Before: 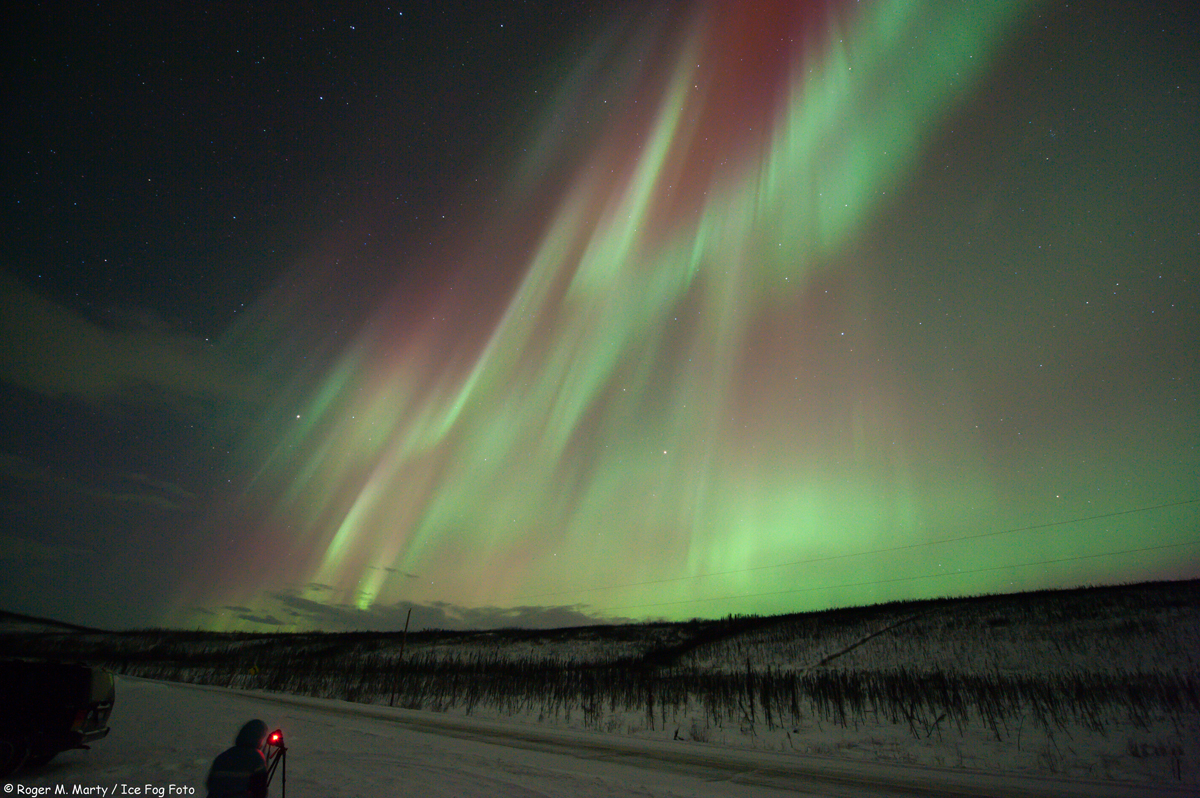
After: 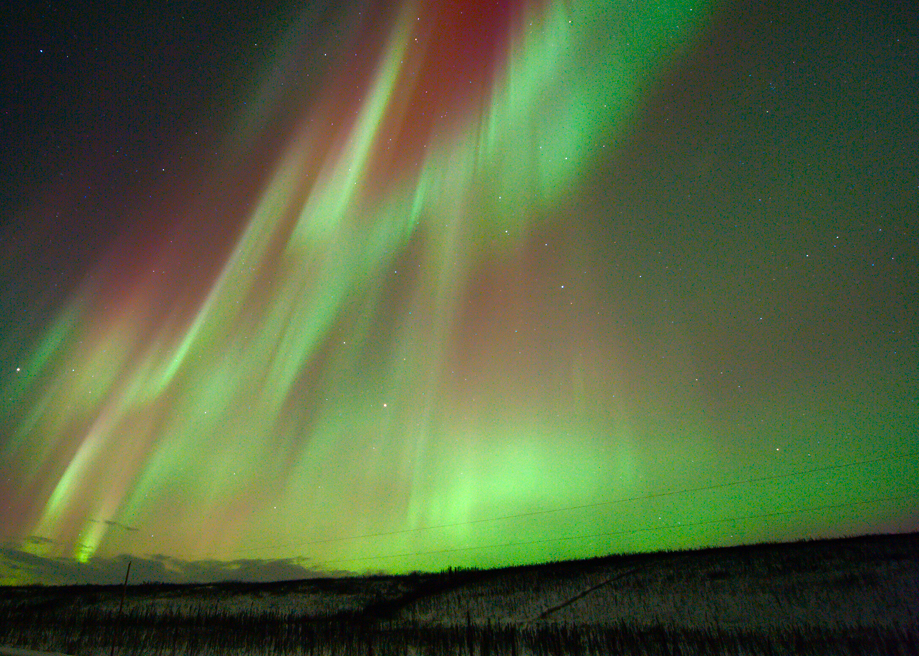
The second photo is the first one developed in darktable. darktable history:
crop: left 23.367%, top 5.901%, bottom 11.833%
color balance rgb: linear chroma grading › global chroma 14.384%, perceptual saturation grading › global saturation 27.246%, perceptual saturation grading › highlights -28.096%, perceptual saturation grading › mid-tones 15.867%, perceptual saturation grading › shadows 33.138%, perceptual brilliance grading › highlights 11.191%, perceptual brilliance grading › shadows -11.3%, global vibrance 15.017%
